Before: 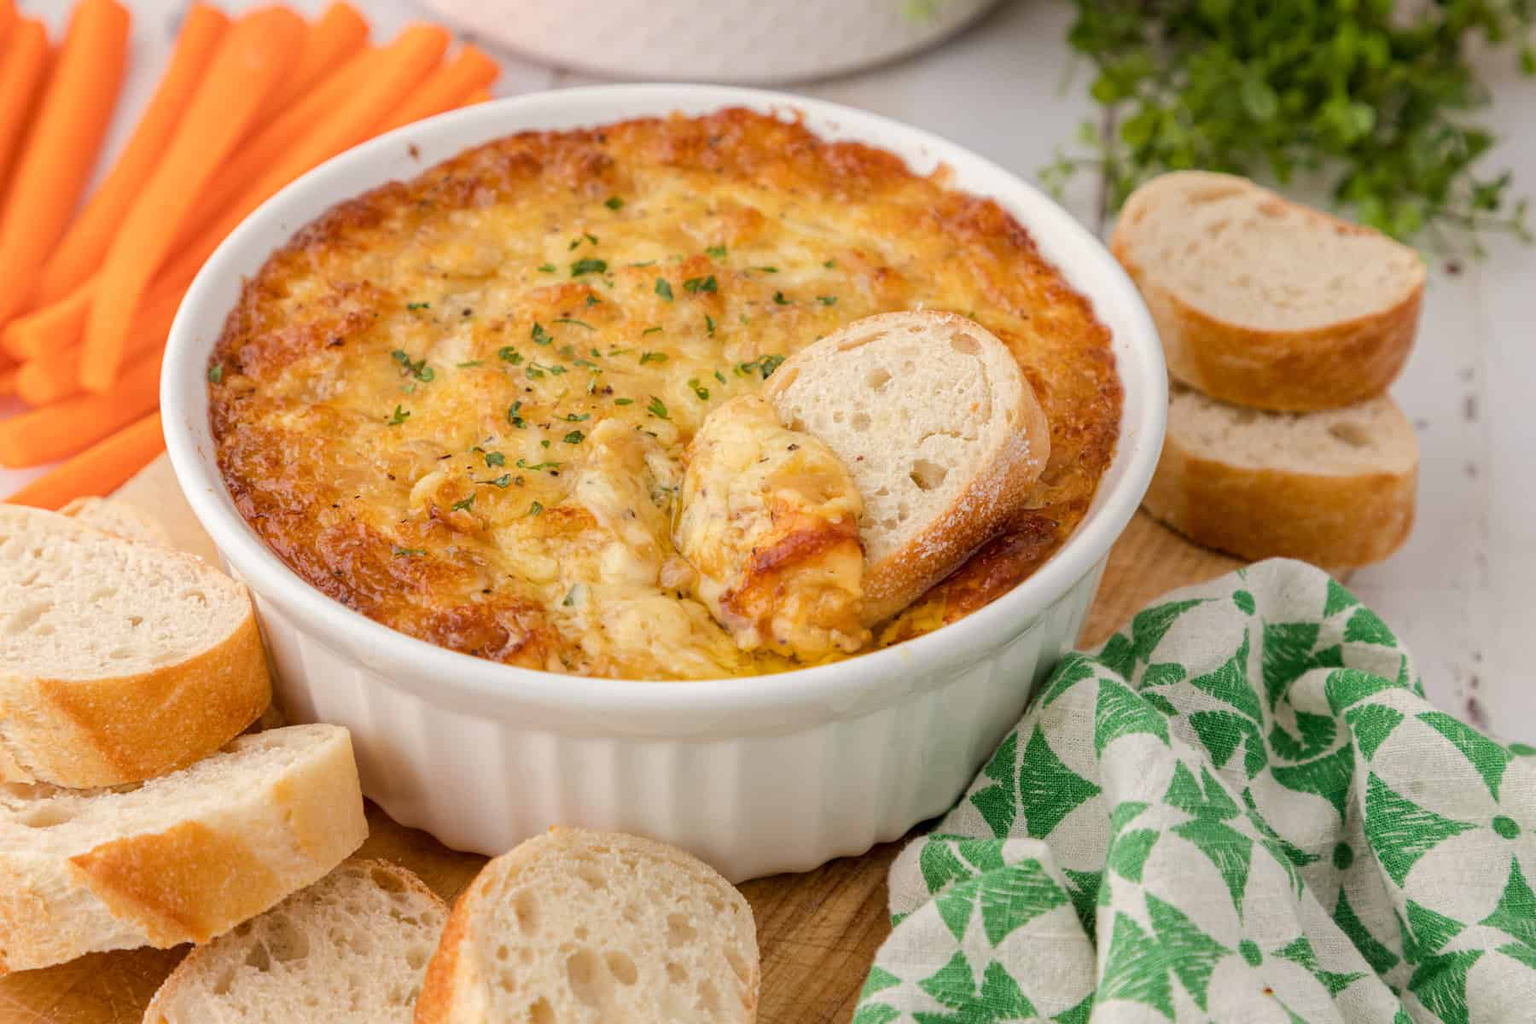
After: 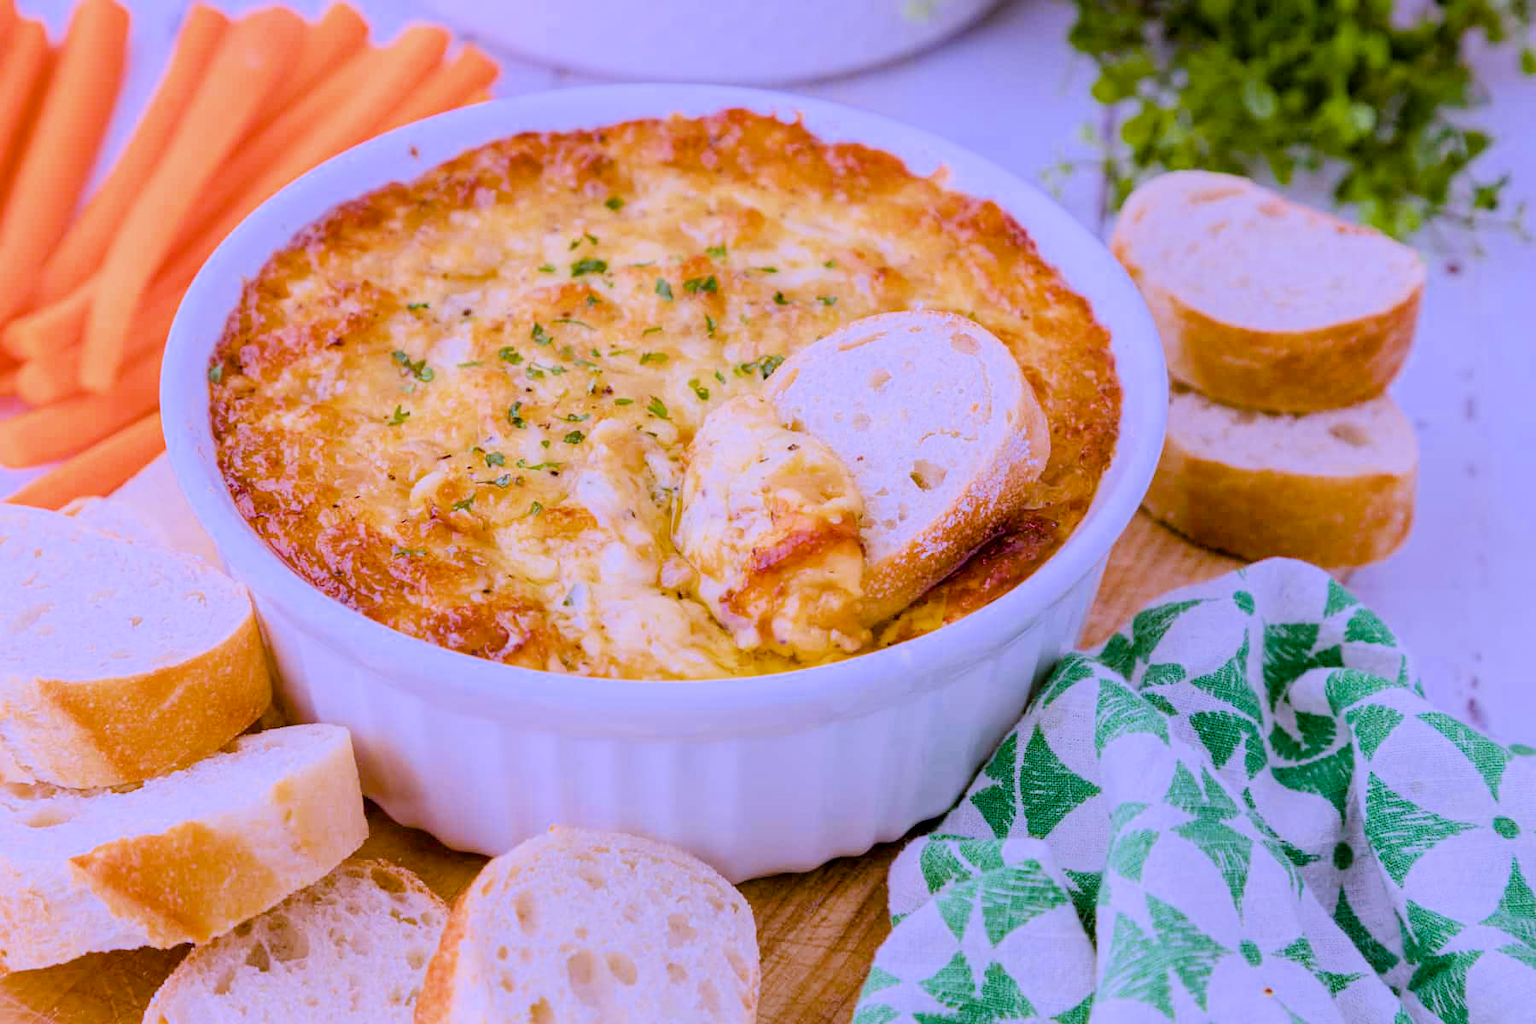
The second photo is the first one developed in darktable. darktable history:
filmic rgb: black relative exposure -7.65 EV, white relative exposure 4.56 EV, hardness 3.61, color science v6 (2022)
color balance rgb: perceptual saturation grading › global saturation 25%, perceptual saturation grading › highlights -50%, perceptual saturation grading › shadows 30%, perceptual brilliance grading › global brilliance 12%, global vibrance 20%
white balance: red 0.98, blue 1.61
